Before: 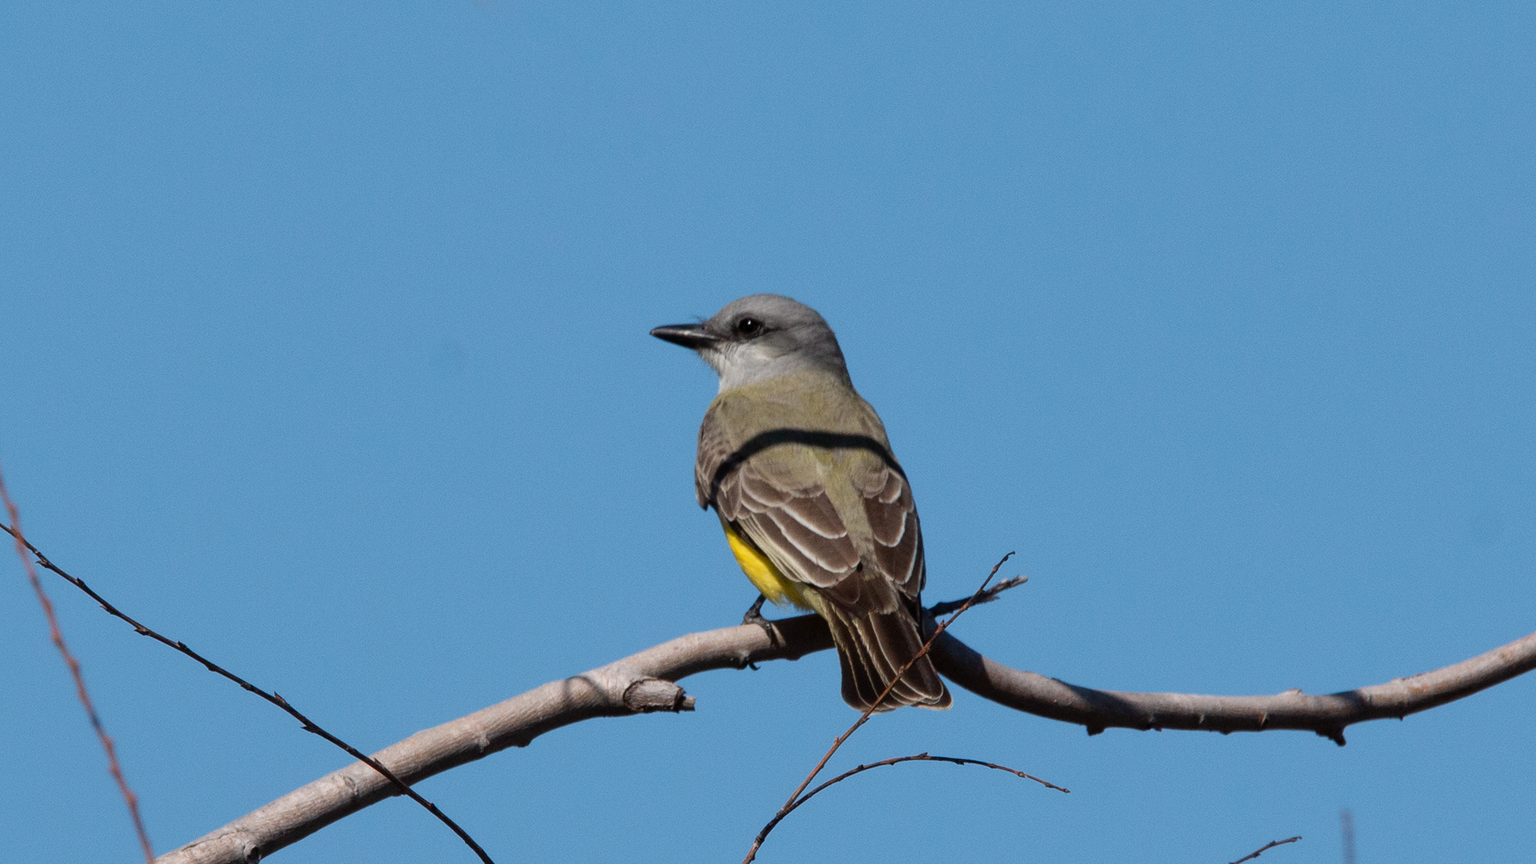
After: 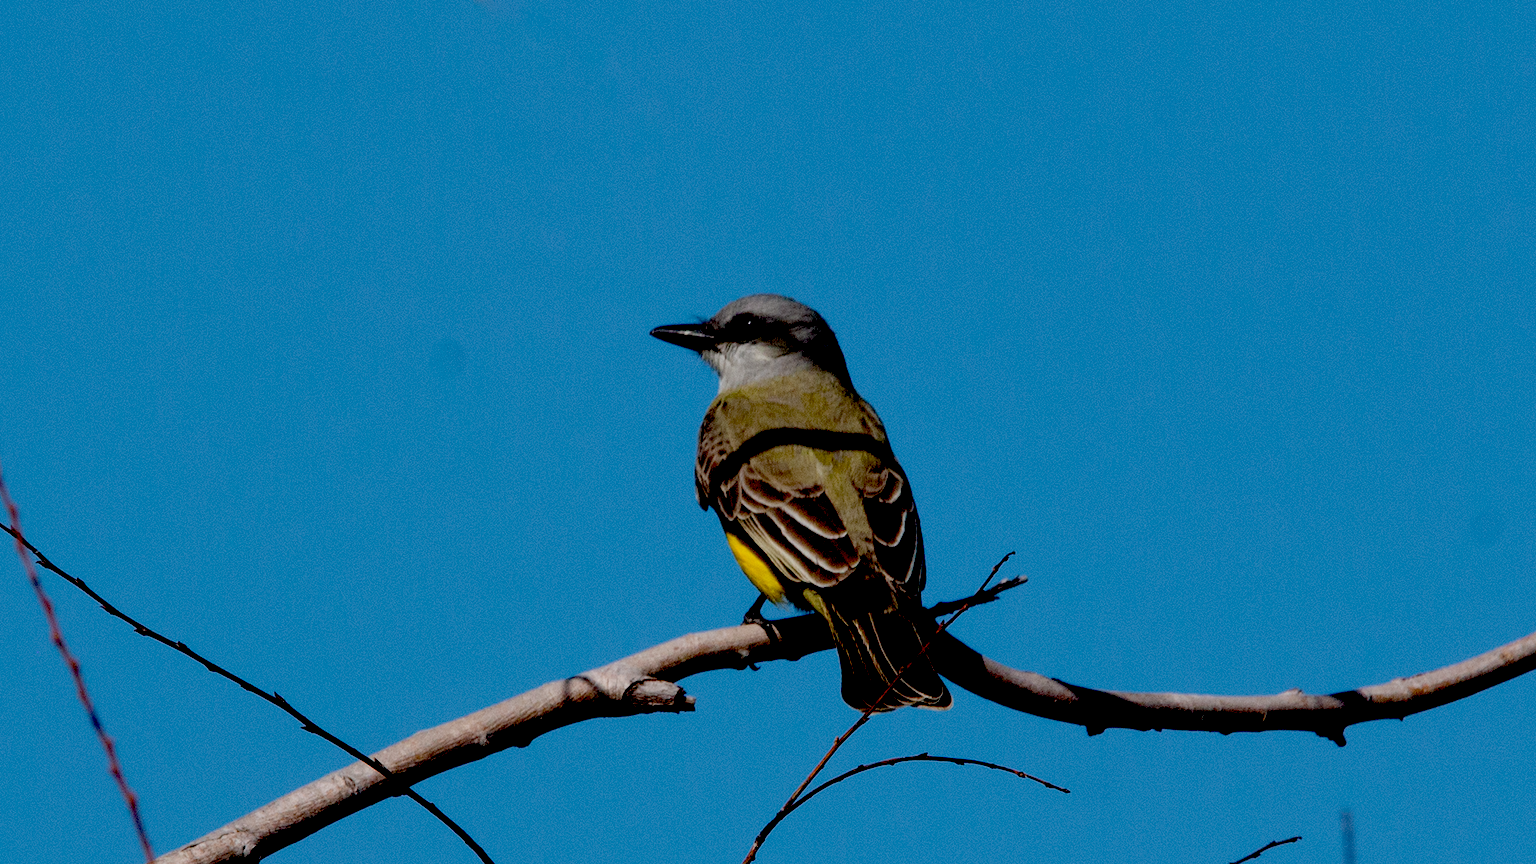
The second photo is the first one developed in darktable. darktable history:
exposure: black level correction 0.1, exposure -0.087 EV, compensate highlight preservation false
shadows and highlights: shadows 25.33, white point adjustment -3.08, highlights -29.84
